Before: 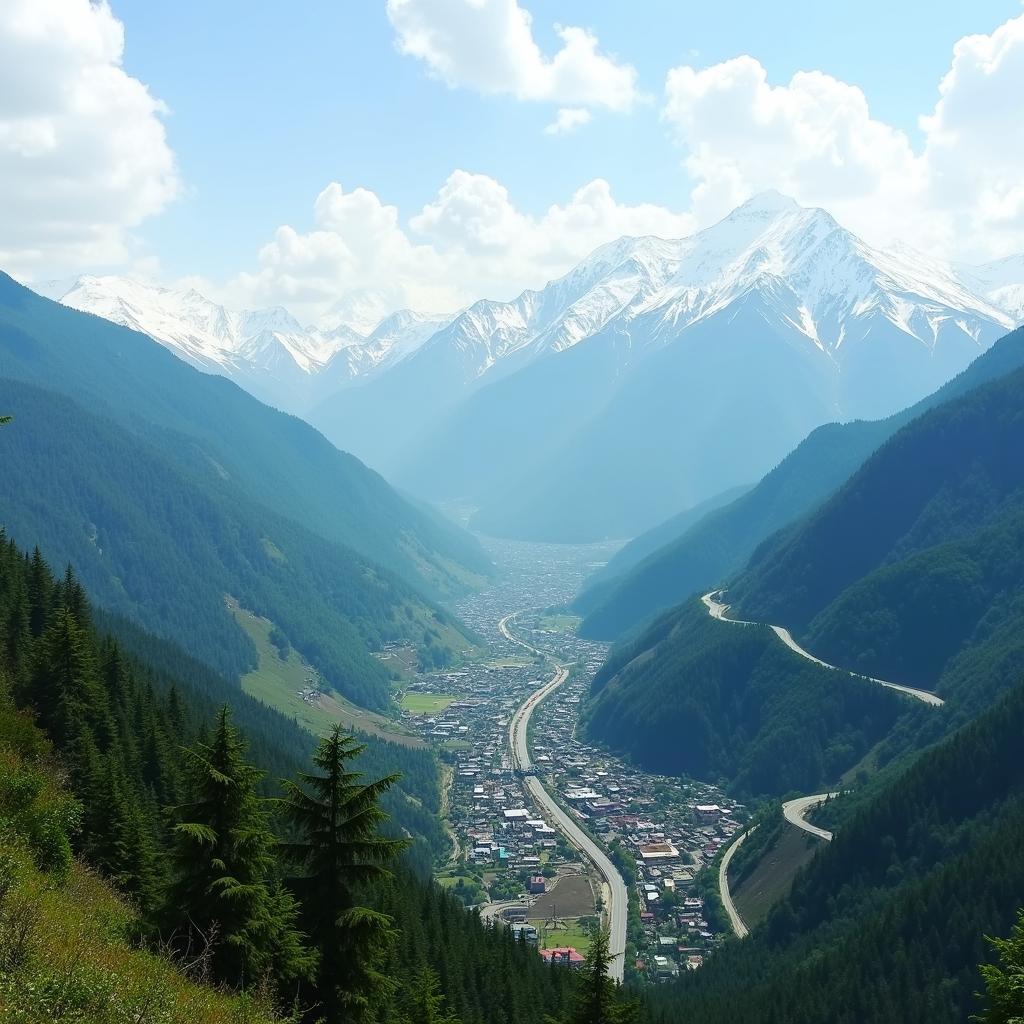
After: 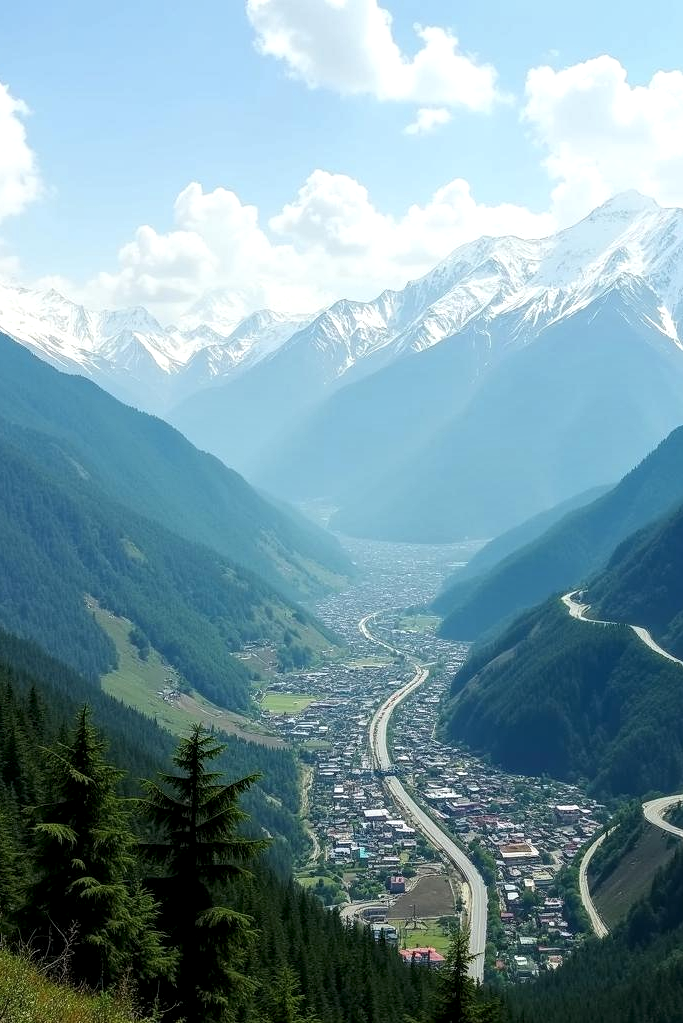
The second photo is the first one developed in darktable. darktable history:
crop and rotate: left 13.707%, right 19.545%
local contrast: detail 142%
